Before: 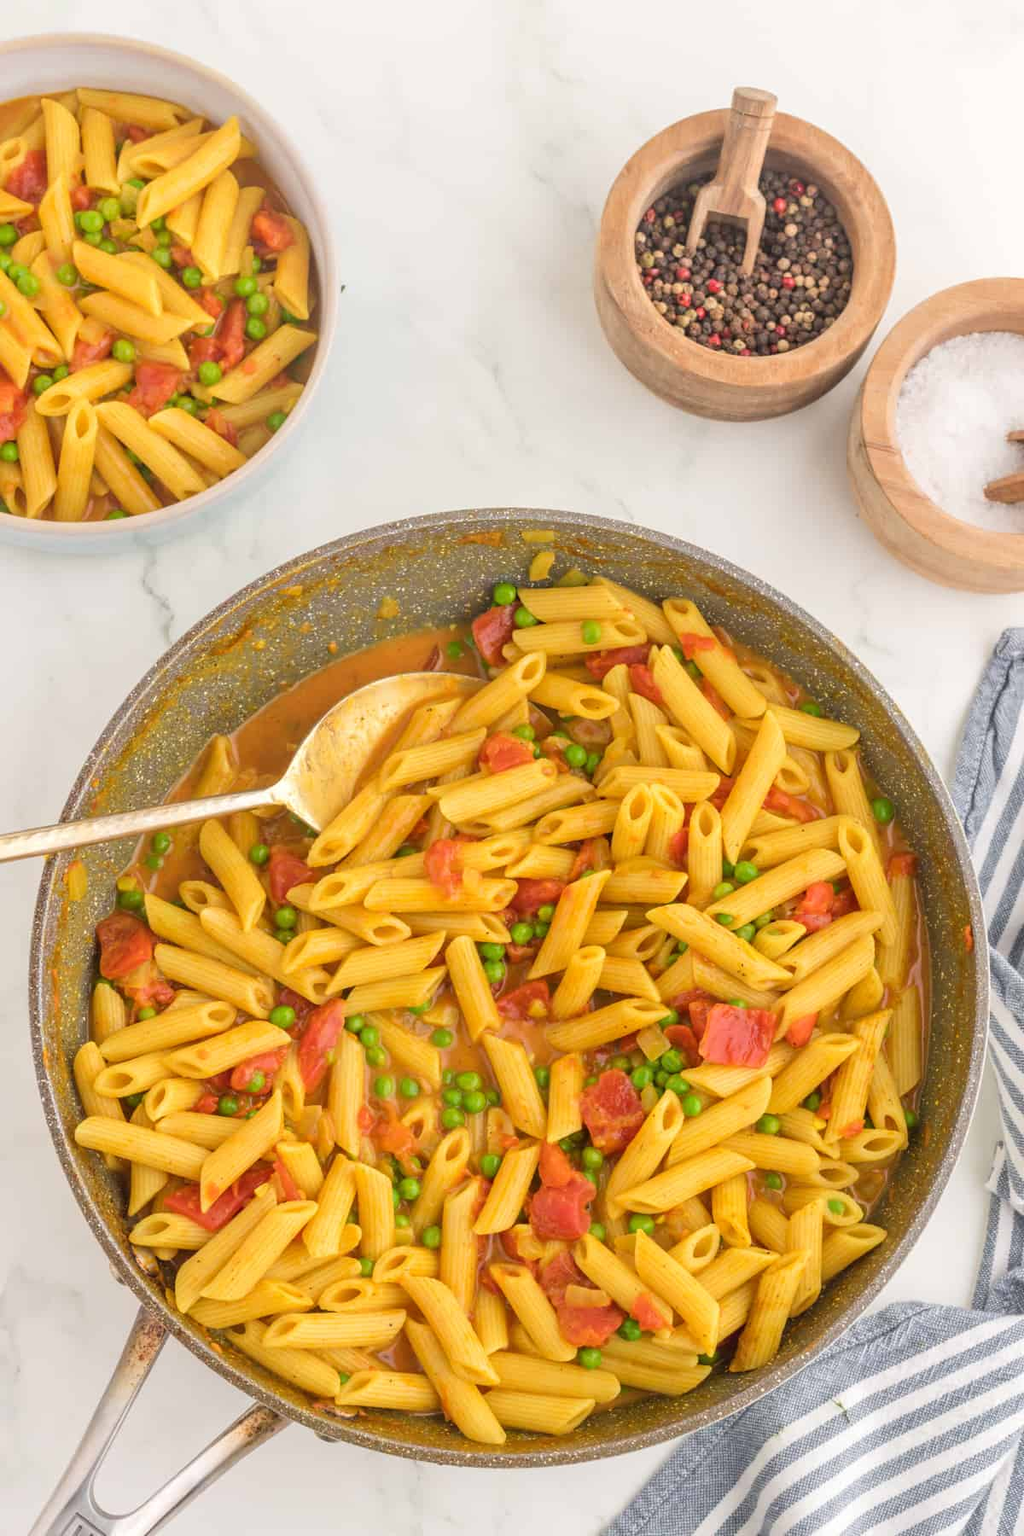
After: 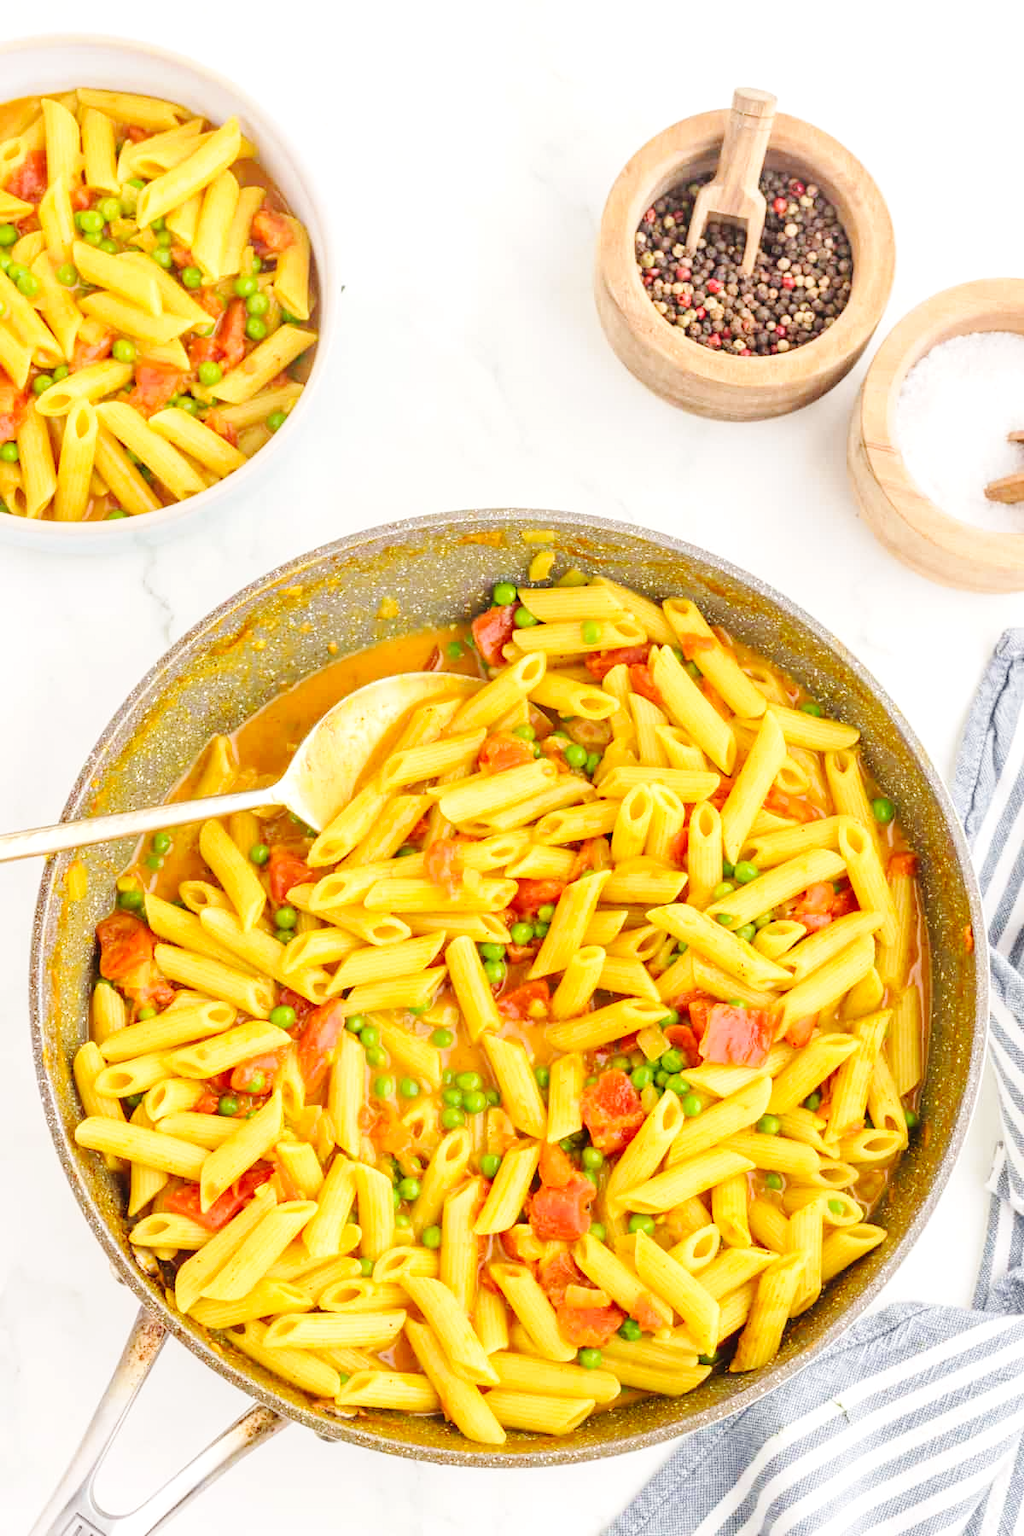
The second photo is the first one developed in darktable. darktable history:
base curve: curves: ch0 [(0, 0) (0.036, 0.025) (0.121, 0.166) (0.206, 0.329) (0.605, 0.79) (1, 1)], preserve colors none
exposure: exposure 0.345 EV, compensate highlight preservation false
